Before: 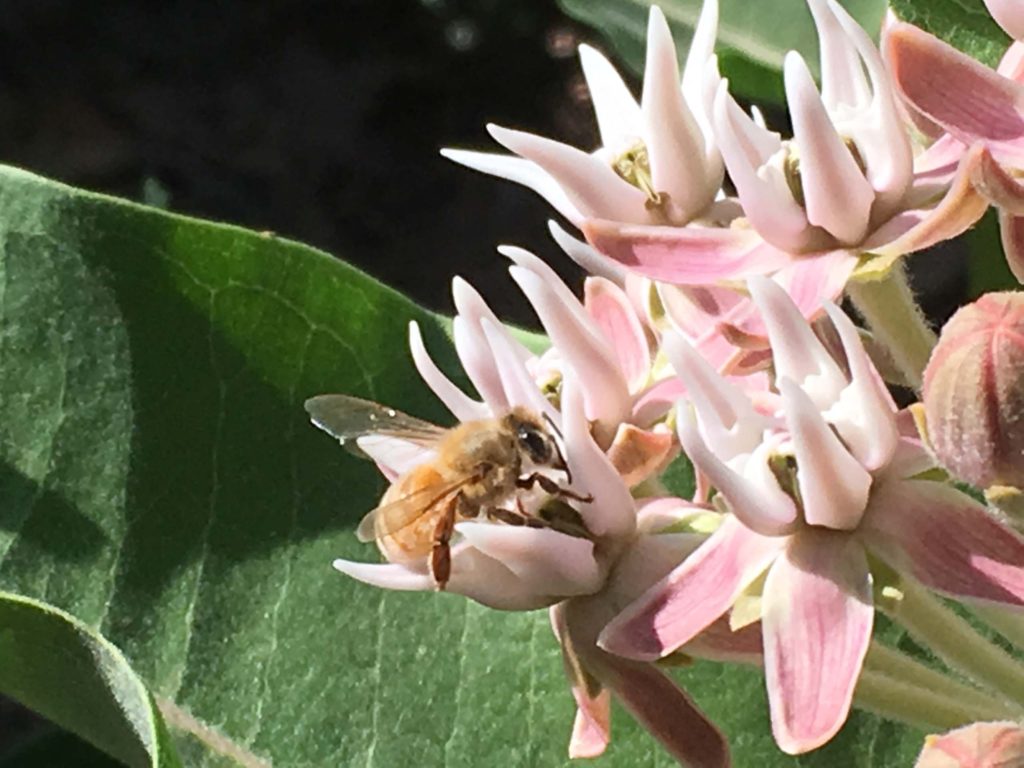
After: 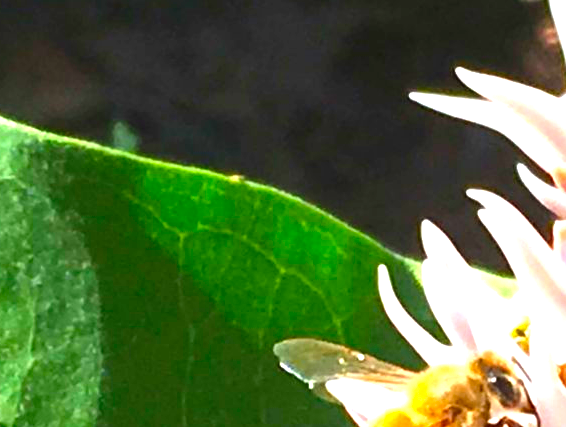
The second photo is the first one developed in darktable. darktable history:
exposure: black level correction -0.002, exposure 1.359 EV, compensate exposure bias true, compensate highlight preservation false
contrast brightness saturation: saturation 0.486
color balance rgb: shadows lift › hue 84.59°, perceptual saturation grading › global saturation 25.396%
crop and rotate: left 3.054%, top 7.365%, right 41.631%, bottom 36.921%
